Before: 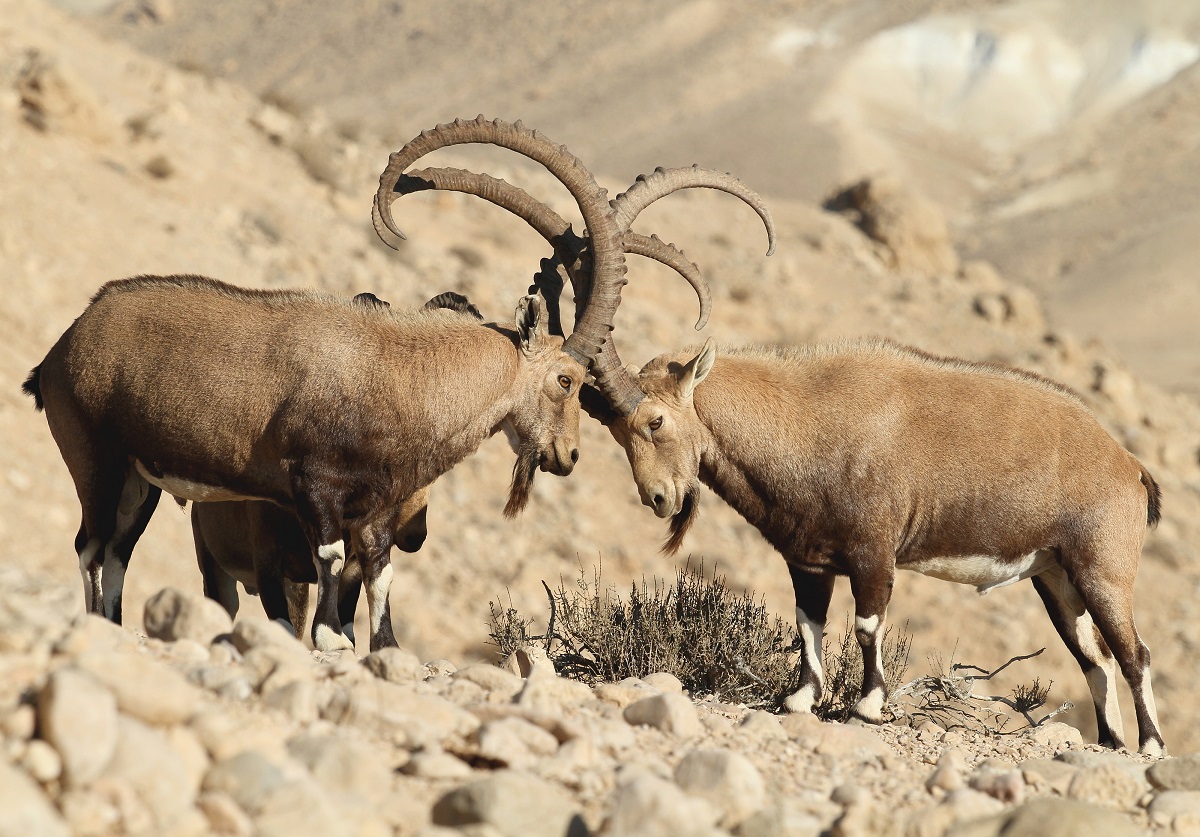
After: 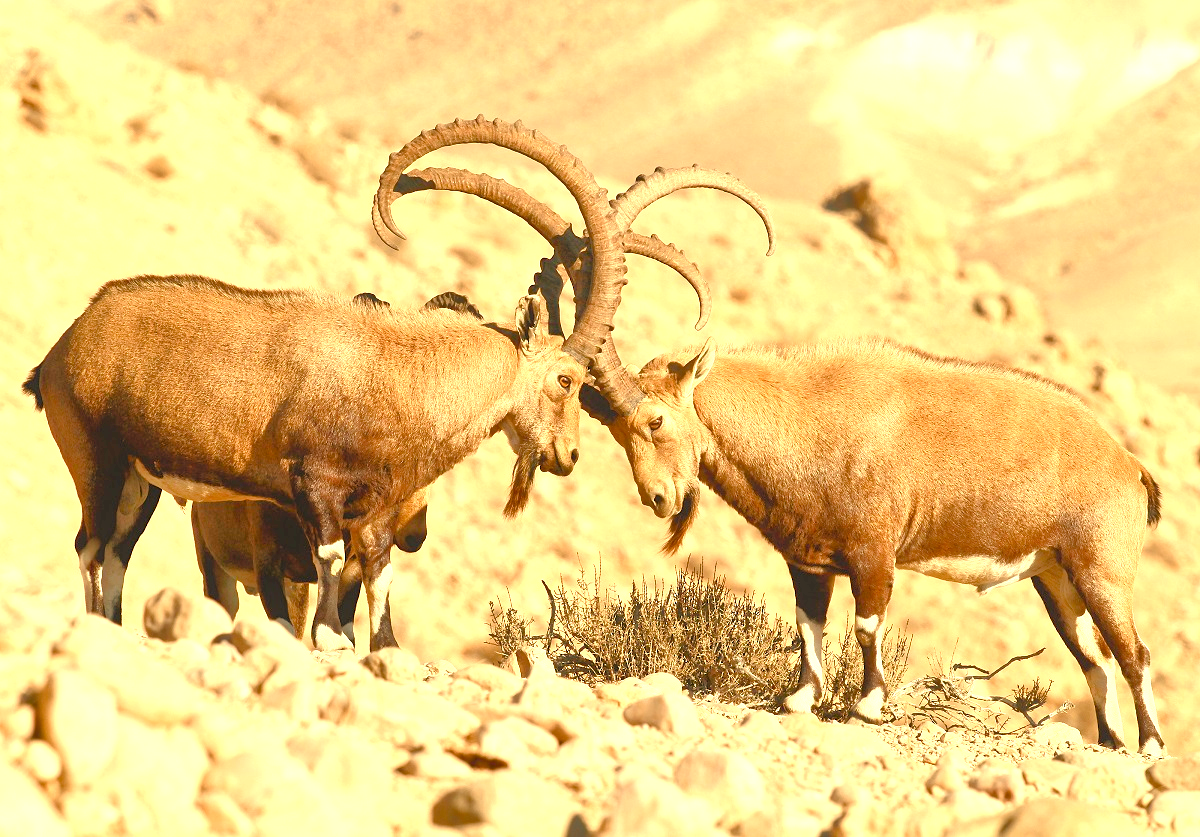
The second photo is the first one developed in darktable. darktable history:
white balance: red 1.138, green 0.996, blue 0.812
exposure: exposure 0.921 EV, compensate highlight preservation false
color balance rgb: perceptual saturation grading › global saturation 35%, perceptual saturation grading › highlights -30%, perceptual saturation grading › shadows 35%, perceptual brilliance grading › global brilliance 3%, perceptual brilliance grading › highlights -3%, perceptual brilliance grading › shadows 3%
tone equalizer: -7 EV 0.15 EV, -6 EV 0.6 EV, -5 EV 1.15 EV, -4 EV 1.33 EV, -3 EV 1.15 EV, -2 EV 0.6 EV, -1 EV 0.15 EV, mask exposure compensation -0.5 EV
